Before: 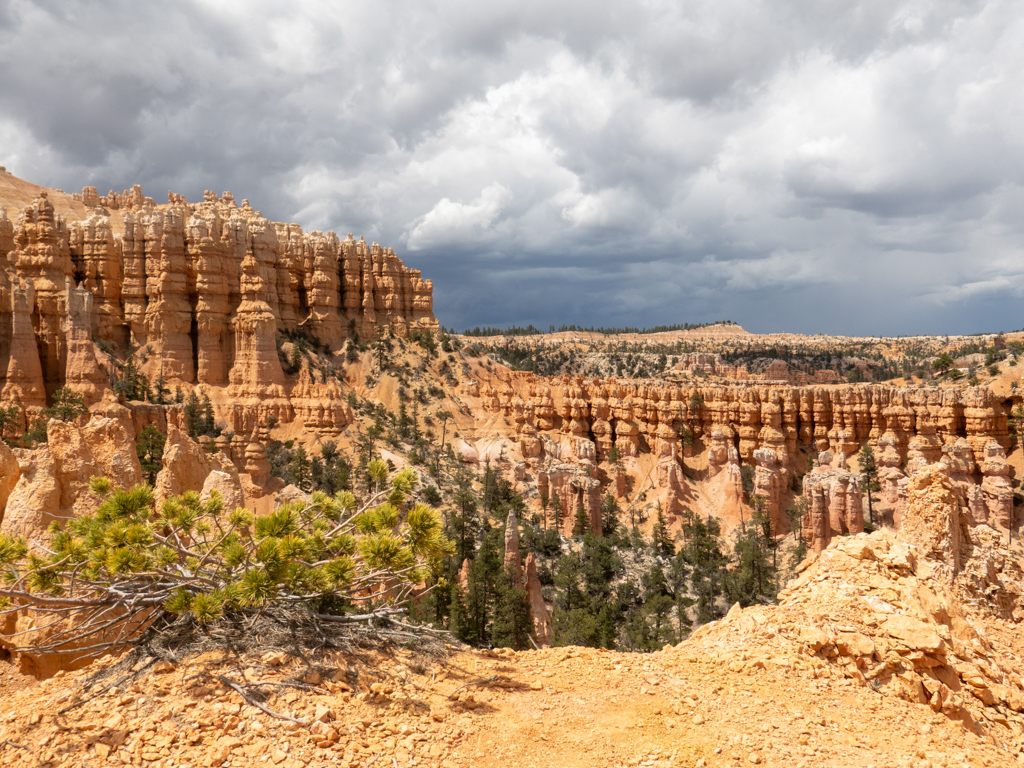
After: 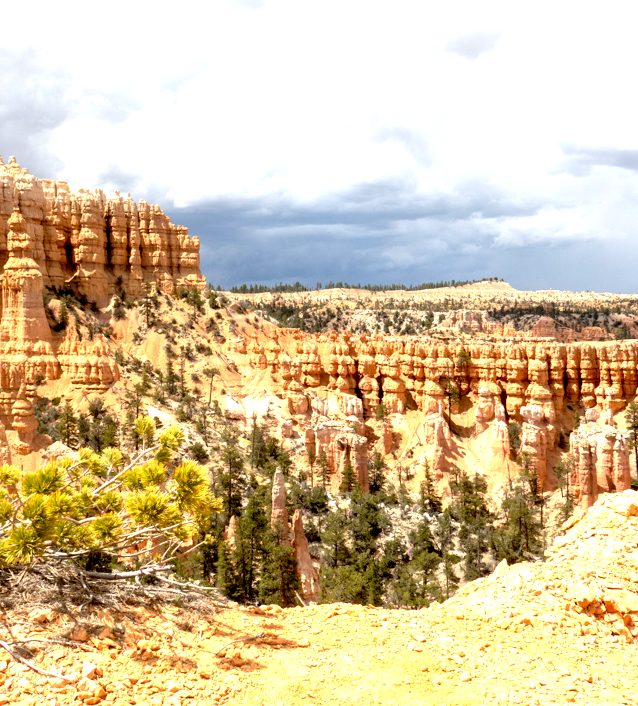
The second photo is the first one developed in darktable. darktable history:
crop and rotate: left 22.836%, top 5.638%, right 14.856%, bottom 2.309%
exposure: black level correction 0.011, exposure 1.083 EV, compensate highlight preservation false
